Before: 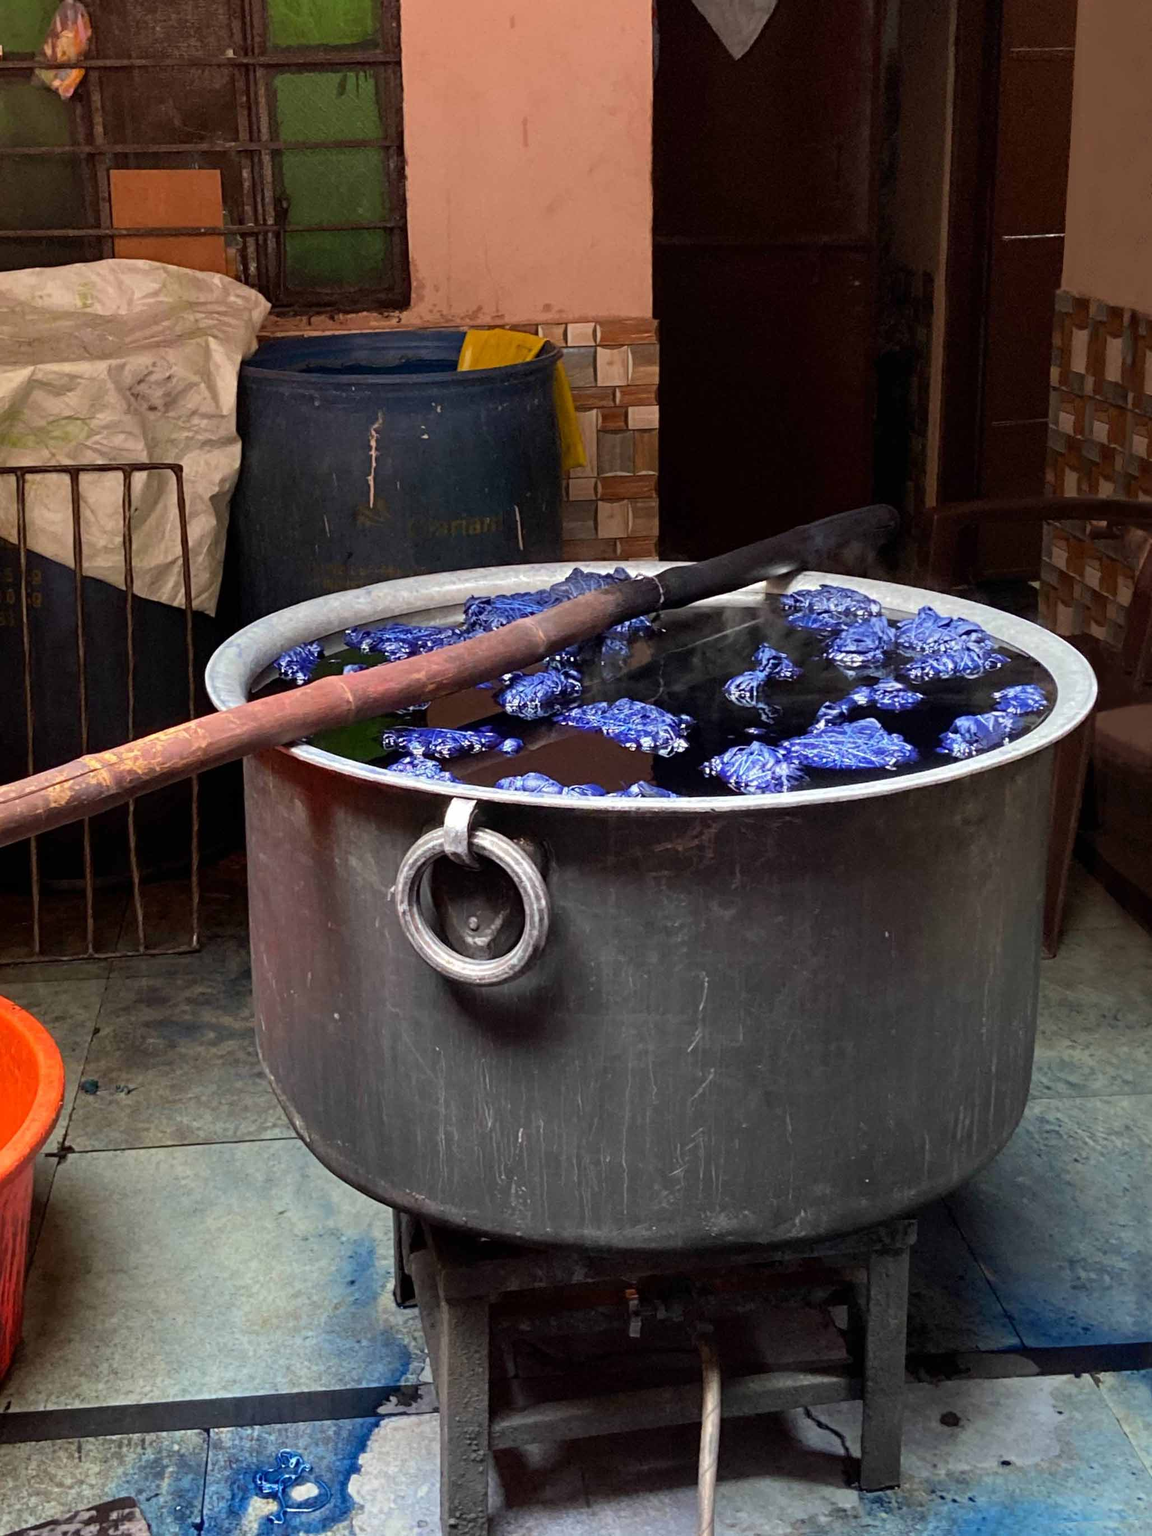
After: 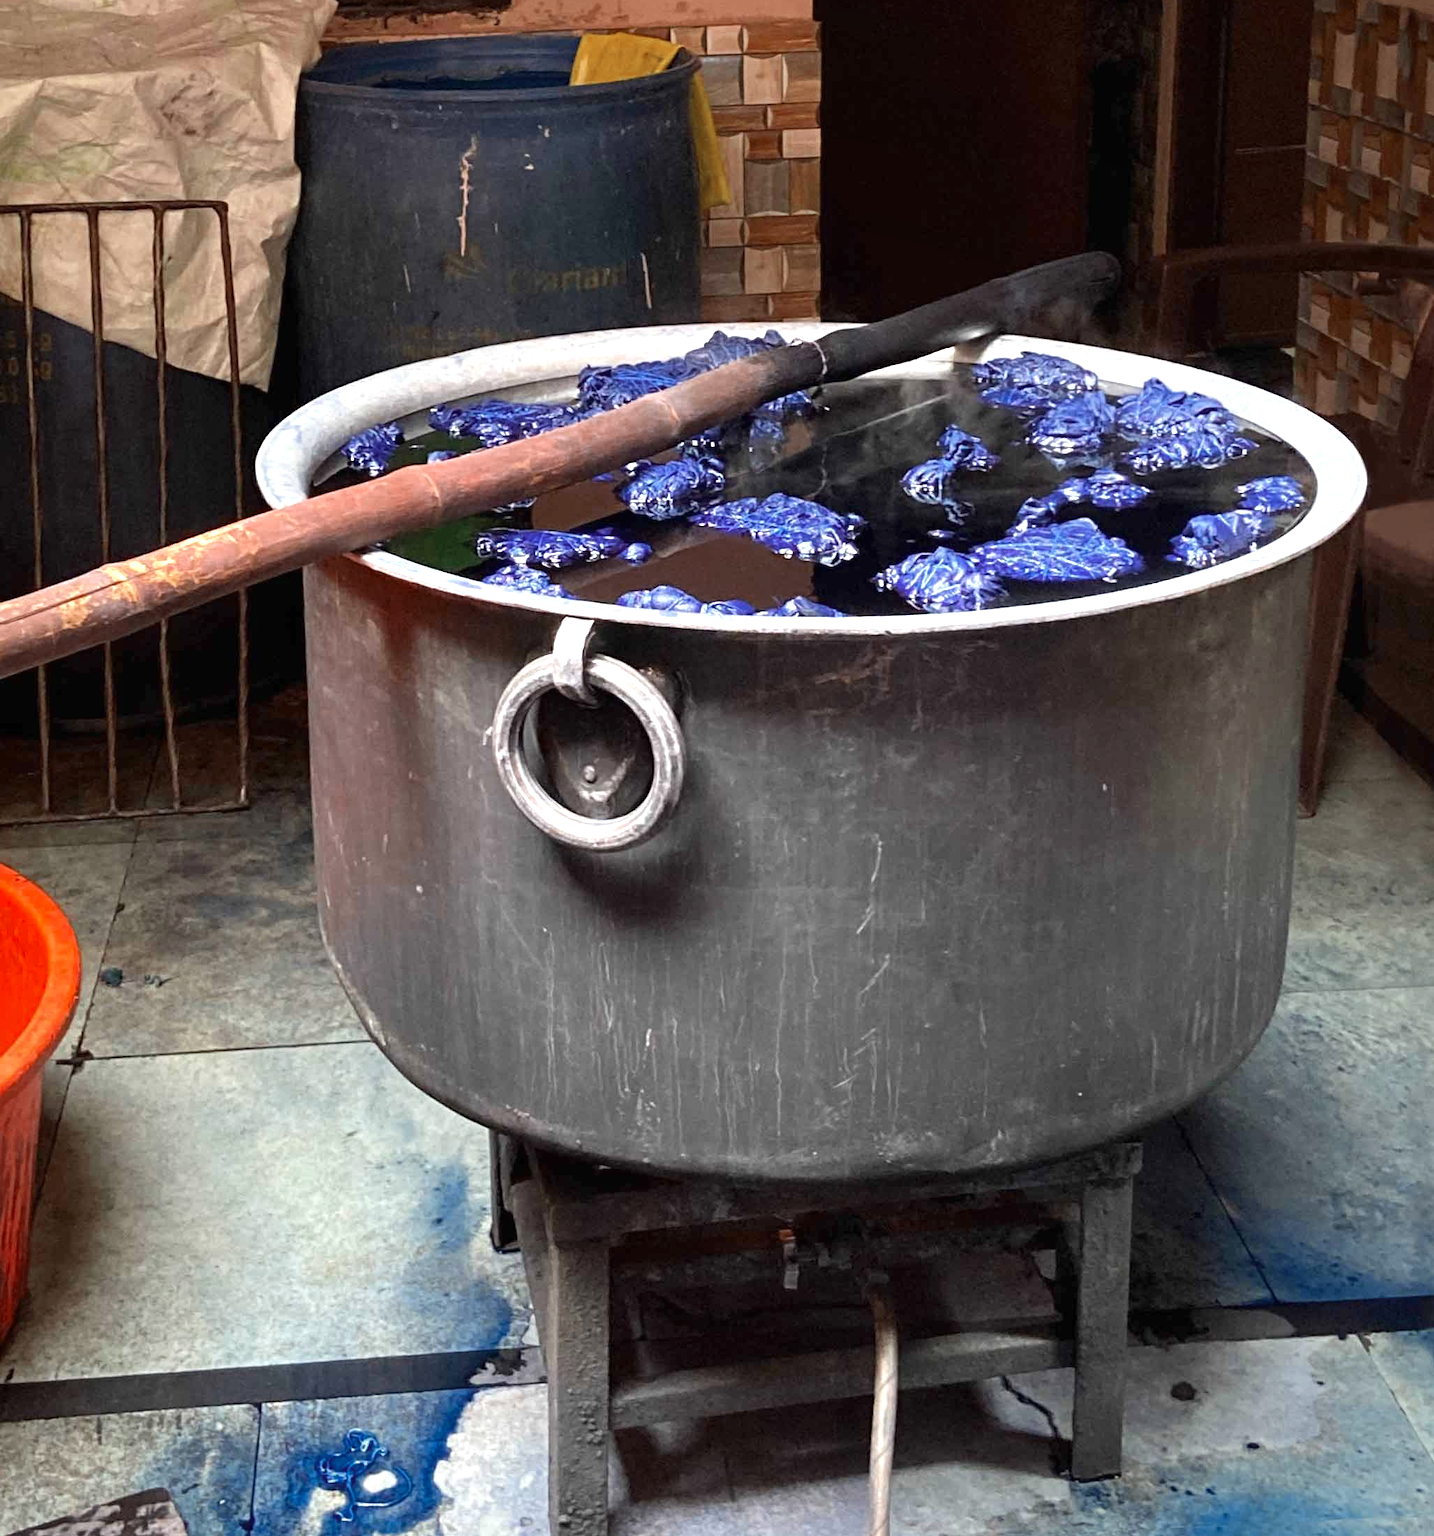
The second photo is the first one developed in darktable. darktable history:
color zones: curves: ch0 [(0, 0.5) (0.125, 0.4) (0.25, 0.5) (0.375, 0.4) (0.5, 0.4) (0.625, 0.35) (0.75, 0.35) (0.875, 0.5)]; ch1 [(0, 0.35) (0.125, 0.45) (0.25, 0.35) (0.375, 0.35) (0.5, 0.35) (0.625, 0.35) (0.75, 0.45) (0.875, 0.35)]; ch2 [(0, 0.6) (0.125, 0.5) (0.25, 0.5) (0.375, 0.6) (0.5, 0.6) (0.625, 0.5) (0.75, 0.5) (0.875, 0.5)]
crop and rotate: top 19.698%
vignetting: fall-off start 85.75%, fall-off radius 79.68%, brightness -0.388, saturation 0.017, width/height ratio 1.221
exposure: black level correction 0, exposure 0.891 EV, compensate highlight preservation false
